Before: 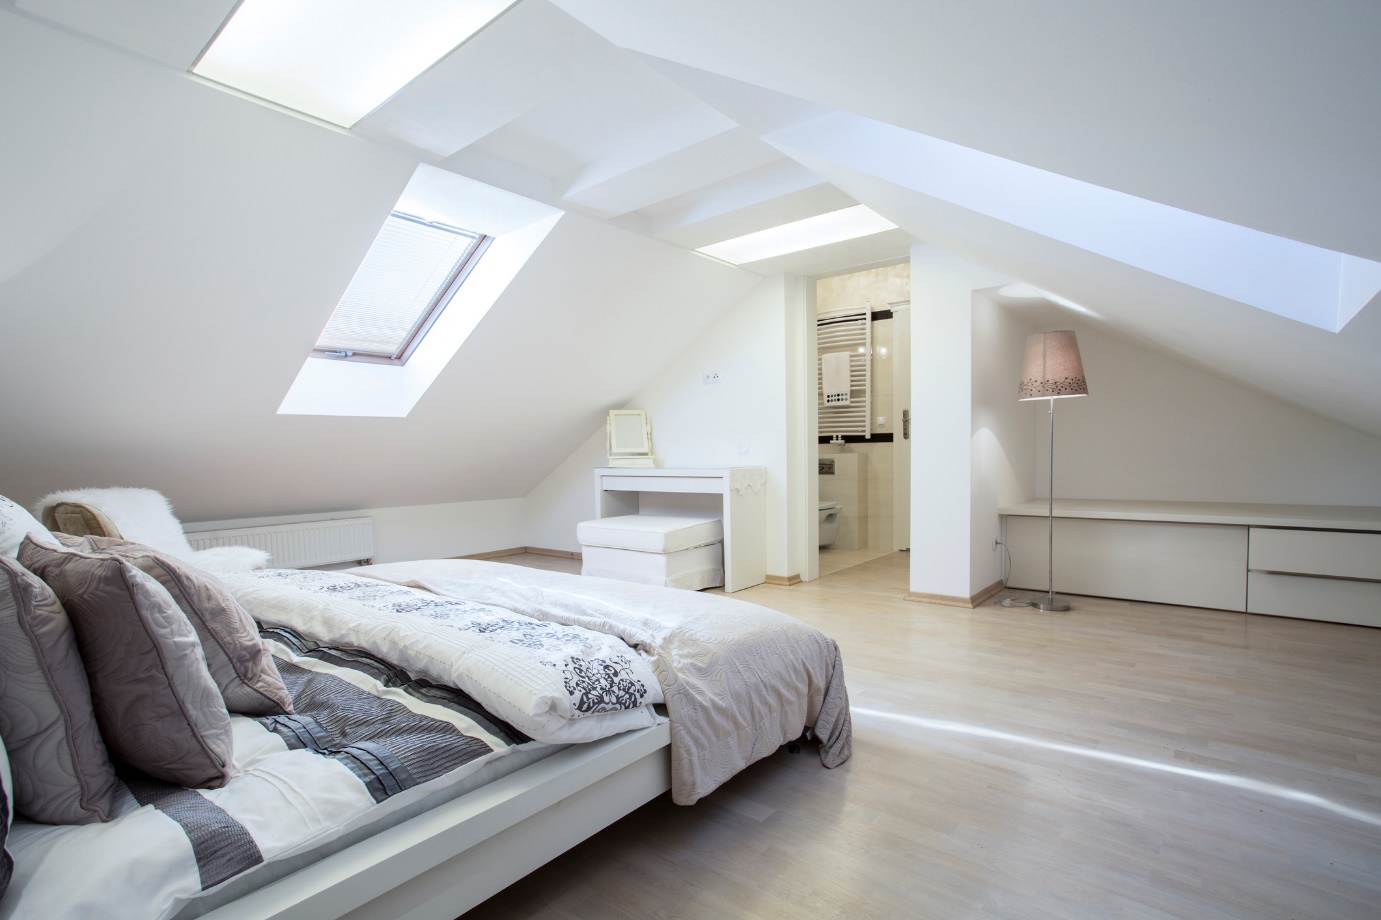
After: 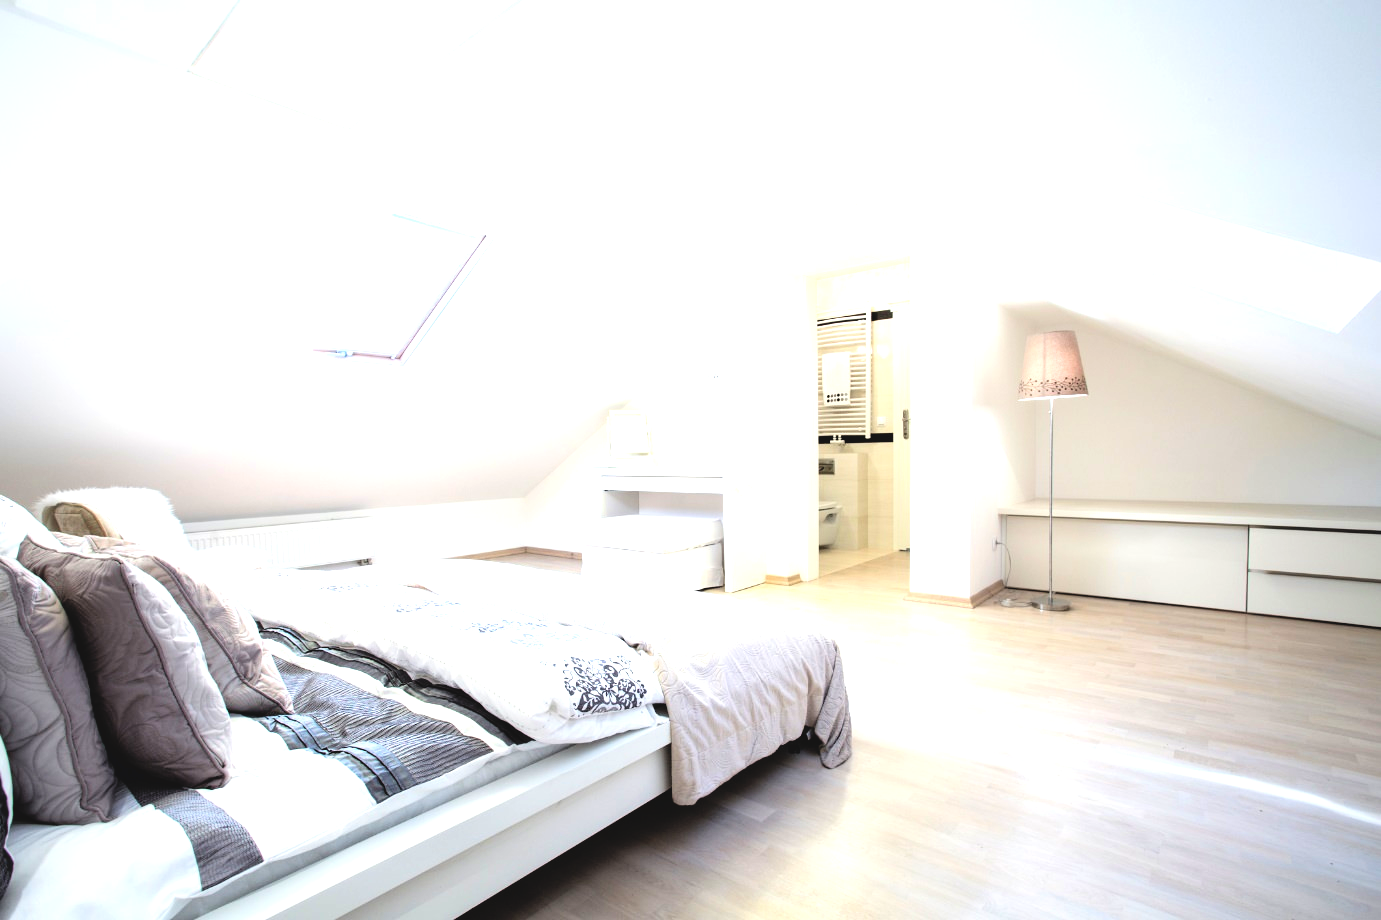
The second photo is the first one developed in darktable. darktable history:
contrast brightness saturation: contrast -0.1, brightness 0.05, saturation 0.08
levels: levels [0.012, 0.367, 0.697]
filmic rgb: black relative exposure -7.82 EV, white relative exposure 4.29 EV, hardness 3.86, color science v6 (2022)
